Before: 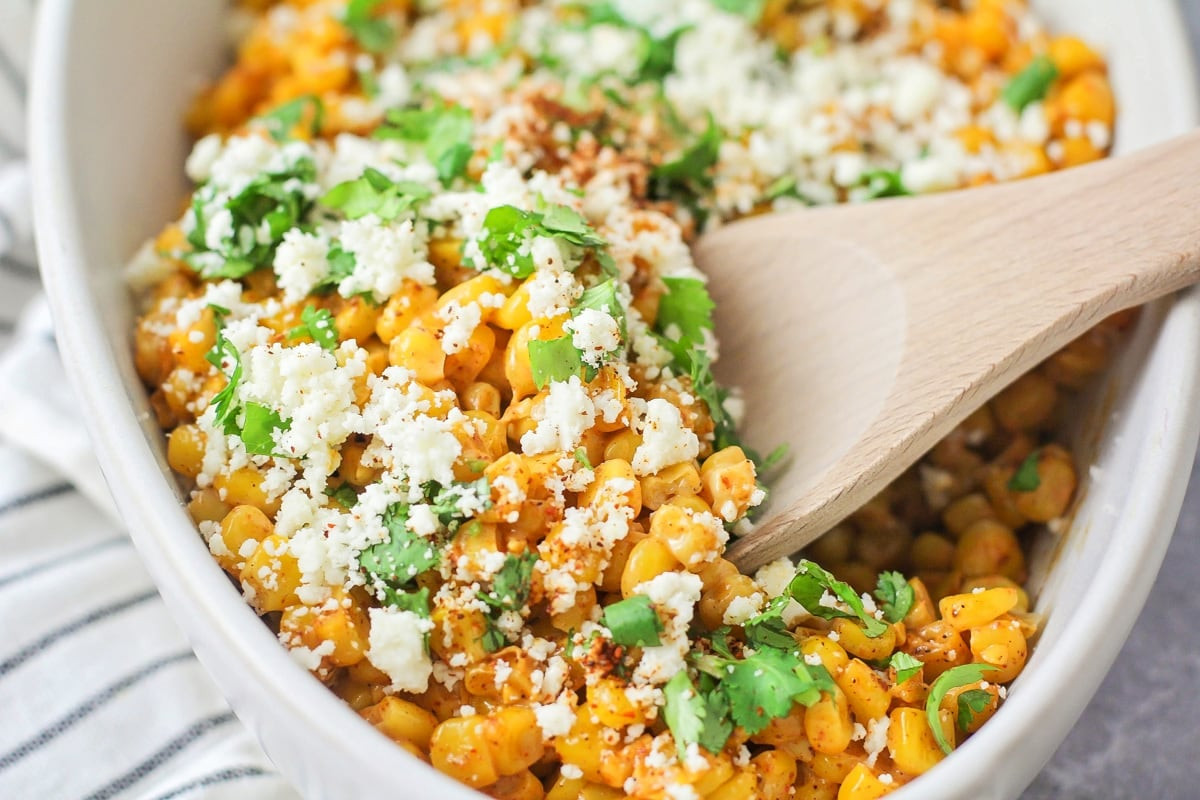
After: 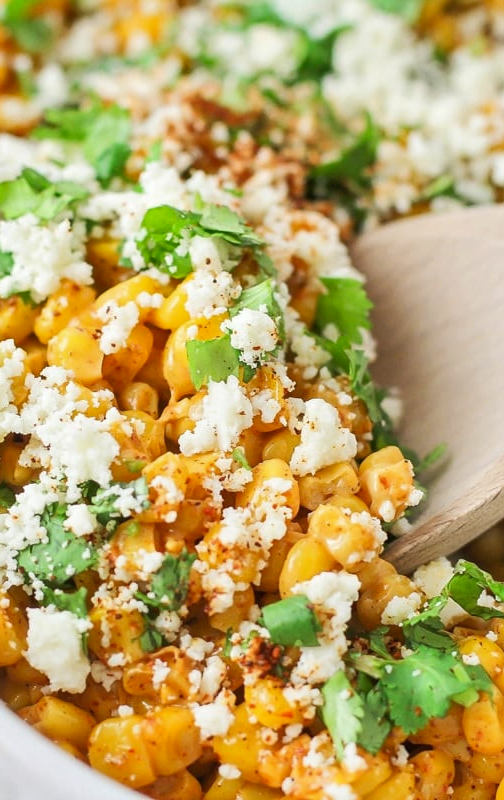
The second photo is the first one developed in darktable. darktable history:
shadows and highlights: shadows -87.79, highlights -37.4, soften with gaussian
crop: left 28.578%, right 29.351%
